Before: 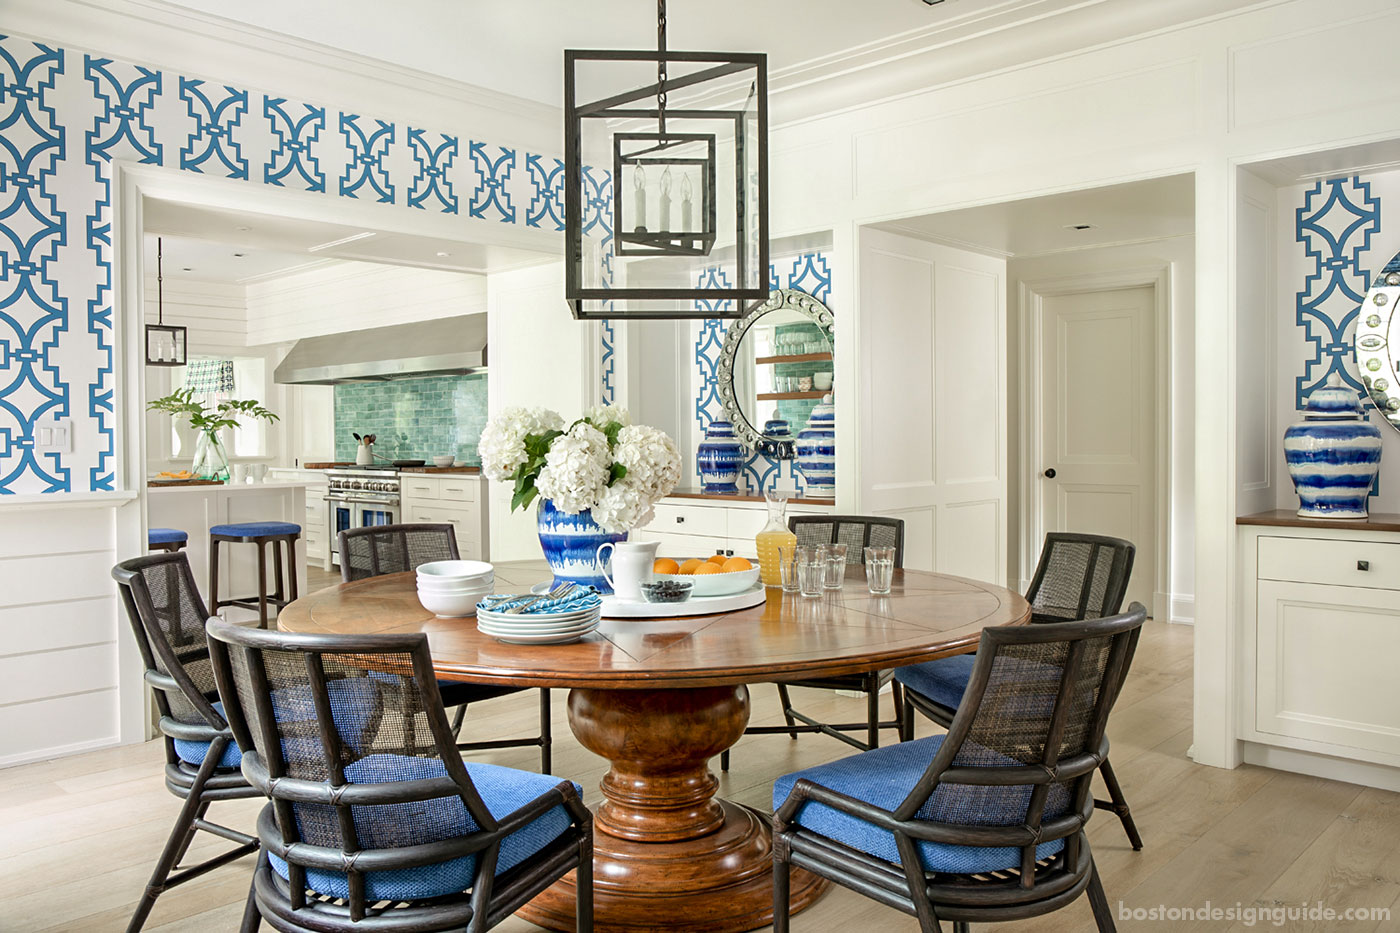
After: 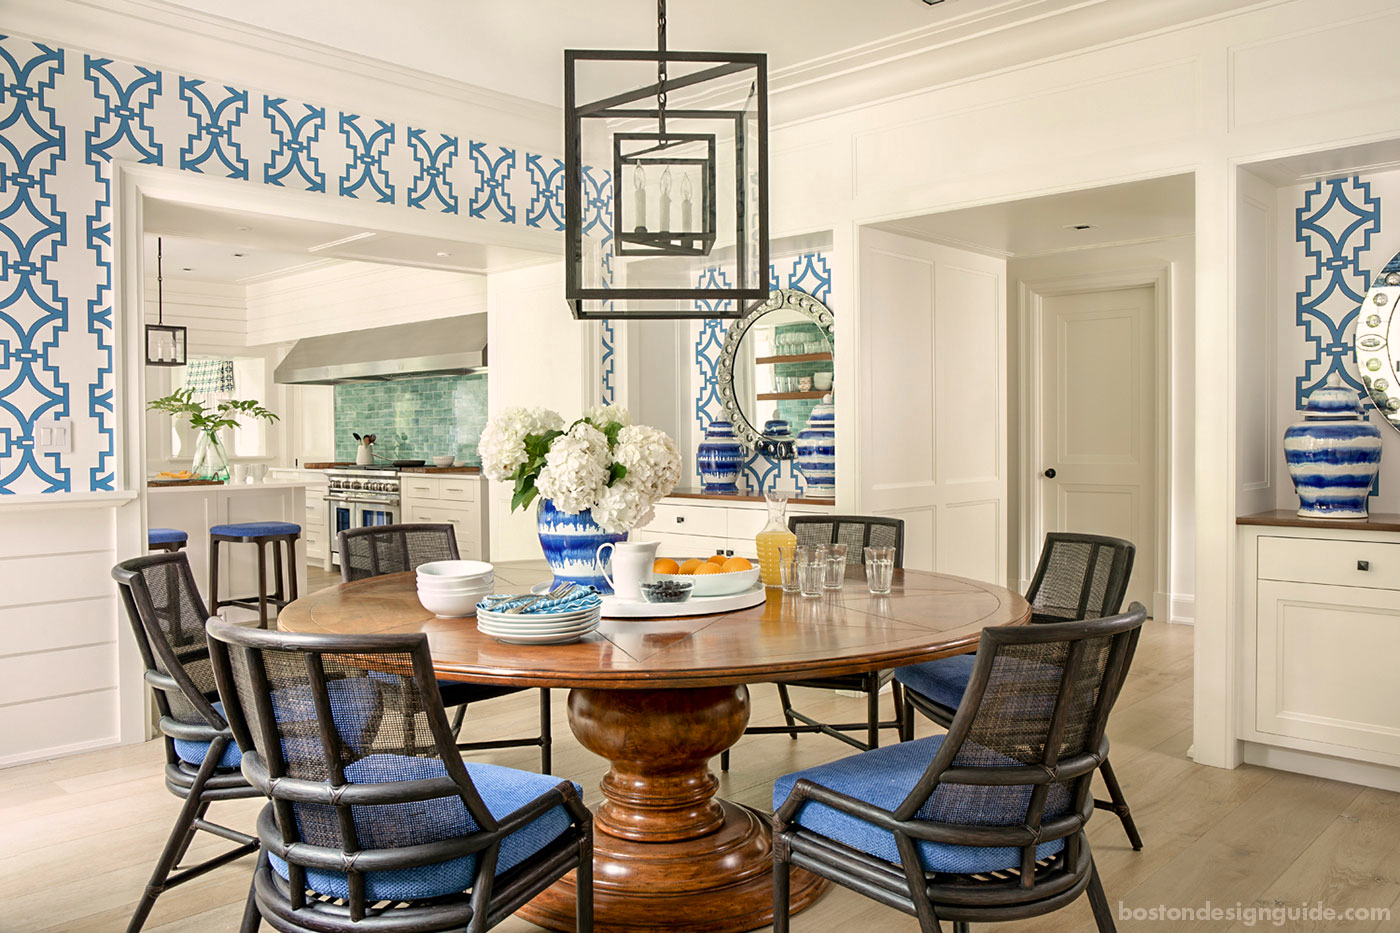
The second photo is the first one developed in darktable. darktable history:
color correction: highlights a* 3.78, highlights b* 5.13
